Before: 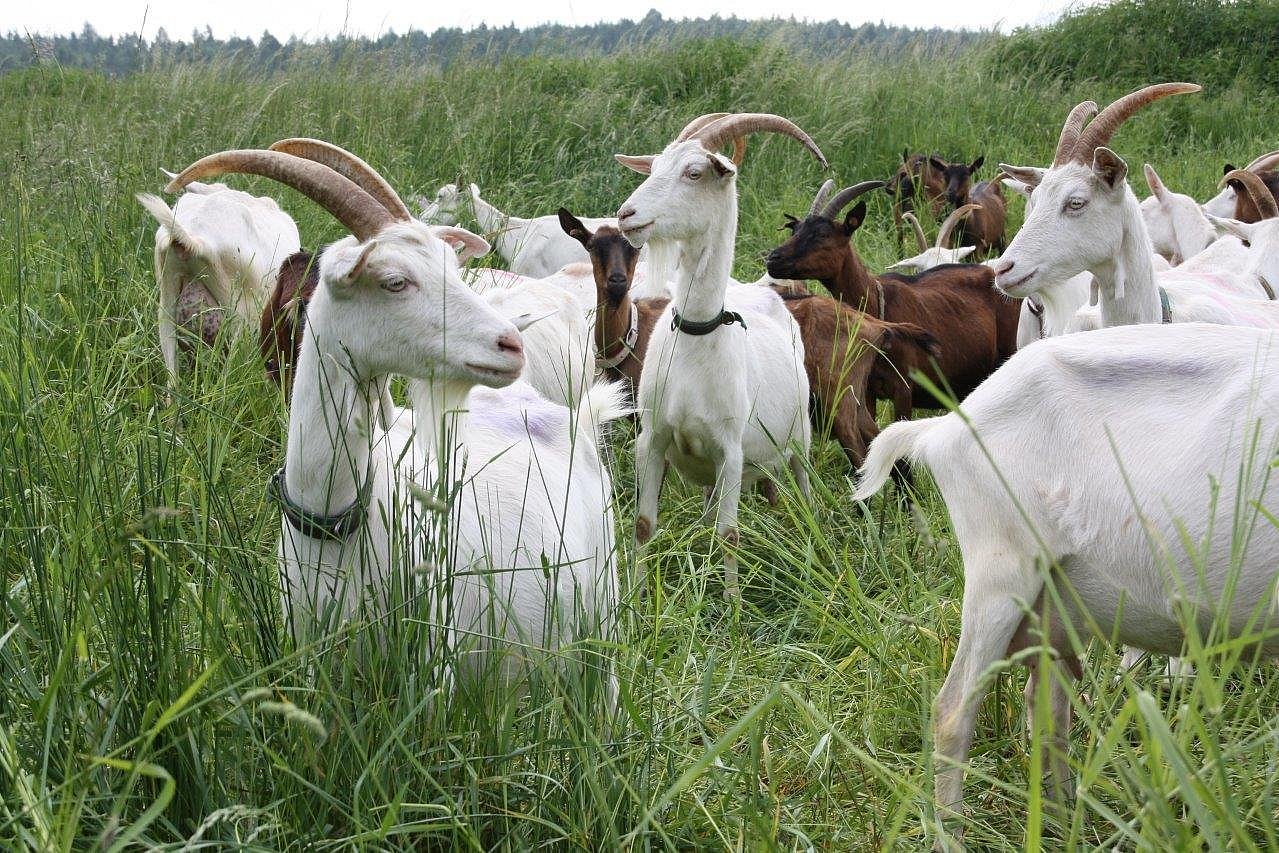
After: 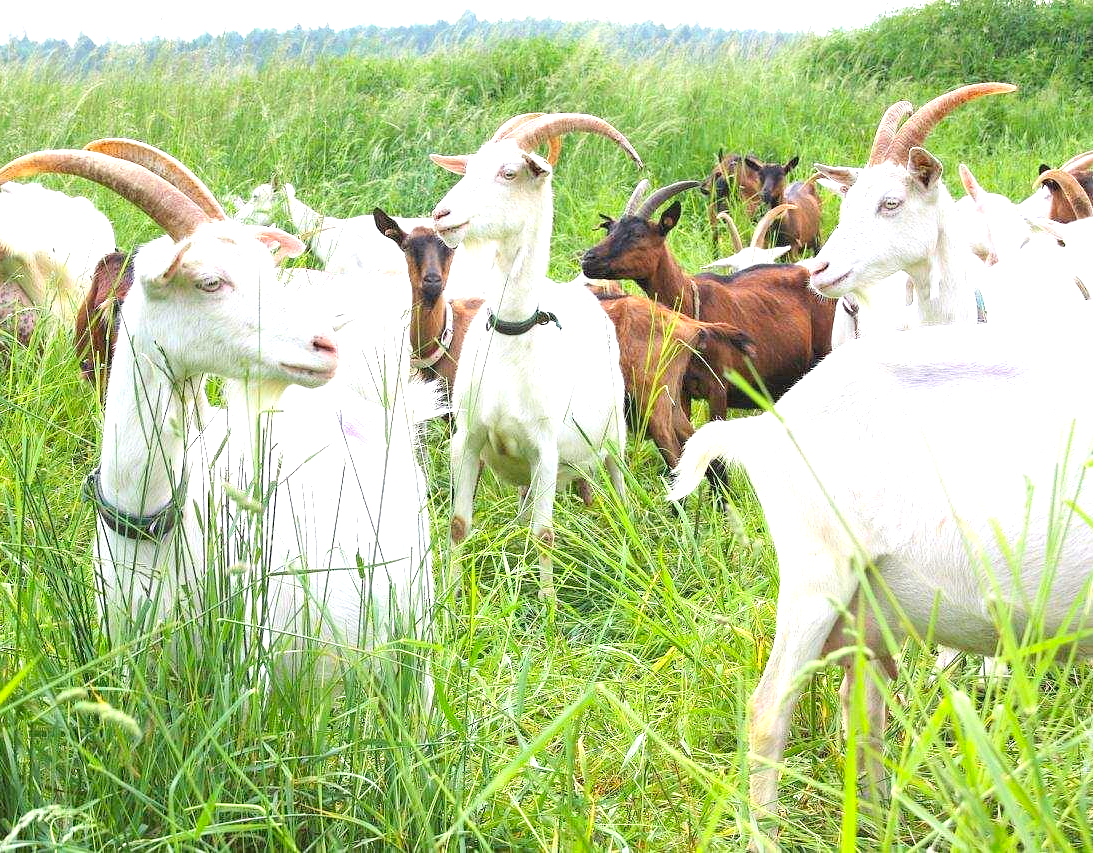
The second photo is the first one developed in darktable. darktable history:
crop and rotate: left 14.525%
exposure: exposure 1.242 EV, compensate highlight preservation false
contrast brightness saturation: contrast 0.068, brightness 0.175, saturation 0.419
base curve: curves: ch0 [(0, 0) (0.283, 0.295) (1, 1)]
